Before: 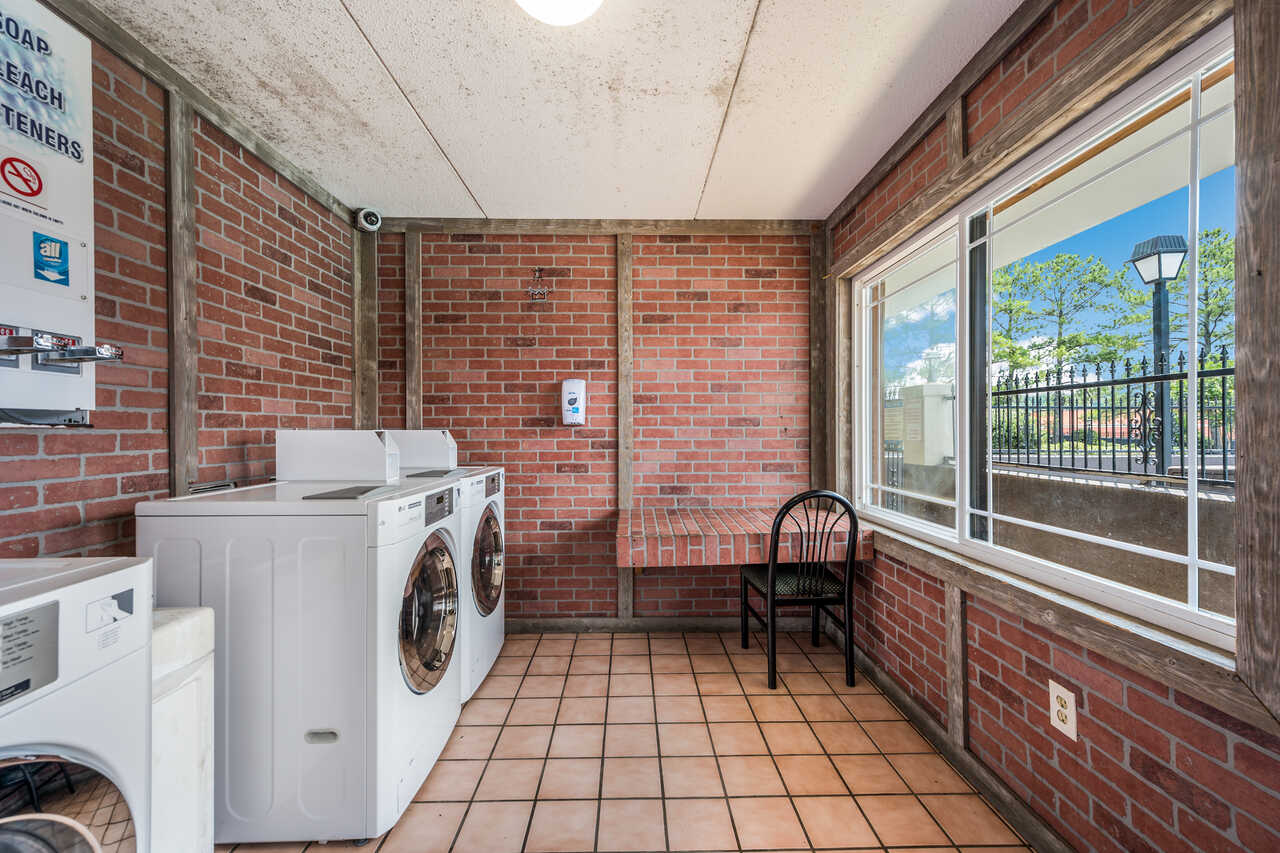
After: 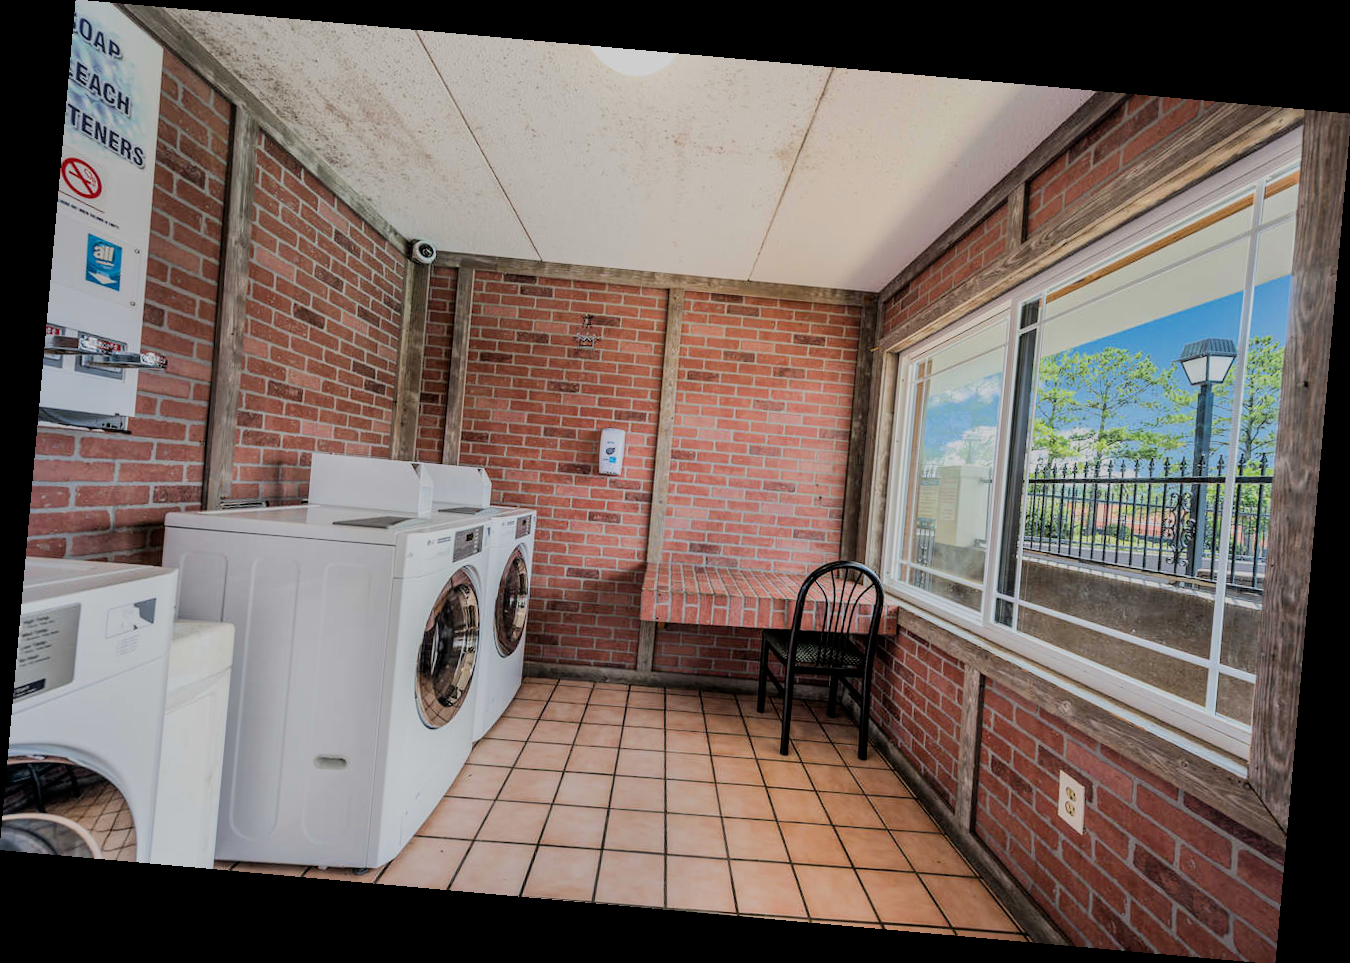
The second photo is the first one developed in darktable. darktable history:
exposure: black level correction 0.001, compensate highlight preservation false
filmic rgb: black relative exposure -7.15 EV, white relative exposure 5.36 EV, hardness 3.02, color science v6 (2022)
rotate and perspective: rotation 5.12°, automatic cropping off
